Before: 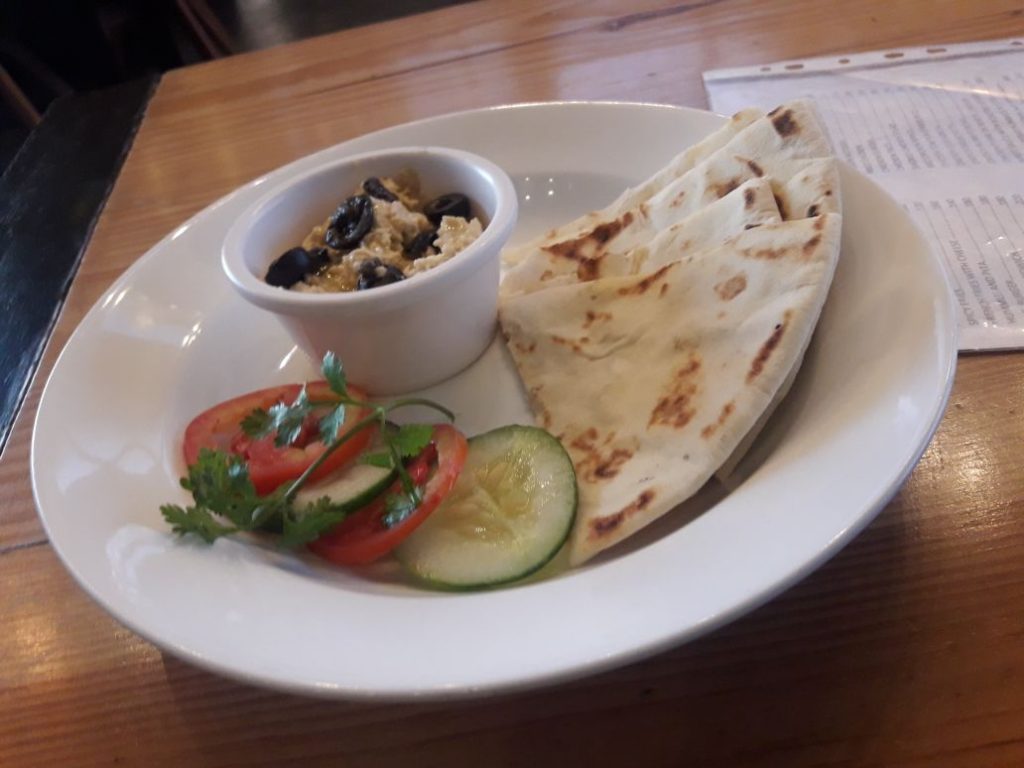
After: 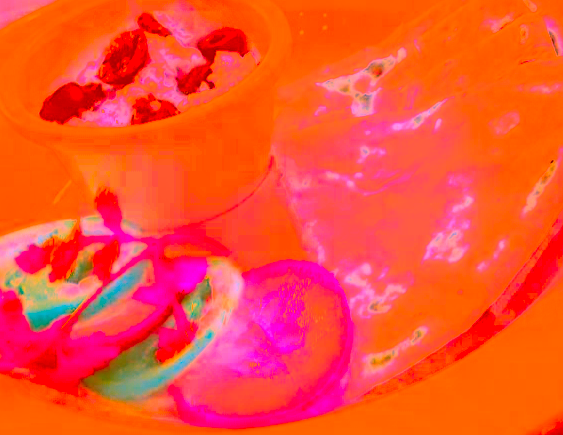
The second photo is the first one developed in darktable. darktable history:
color correction: highlights a* -39.5, highlights b* -39.31, shadows a* -39.22, shadows b* -39.28, saturation -2.98
tone equalizer: -8 EV -0.724 EV, -7 EV -0.685 EV, -6 EV -0.631 EV, -5 EV -0.423 EV, -3 EV 0.389 EV, -2 EV 0.6 EV, -1 EV 0.676 EV, +0 EV 0.773 EV
sharpen: on, module defaults
exposure: black level correction -0.006, exposure 1 EV, compensate highlight preservation false
base curve: curves: ch0 [(0, 0) (0.028, 0.03) (0.121, 0.232) (0.46, 0.748) (0.859, 0.968) (1, 1)], preserve colors none
crop and rotate: left 22.136%, top 21.527%, right 22.832%, bottom 21.793%
contrast brightness saturation: contrast -0.156, brightness 0.051, saturation -0.123
